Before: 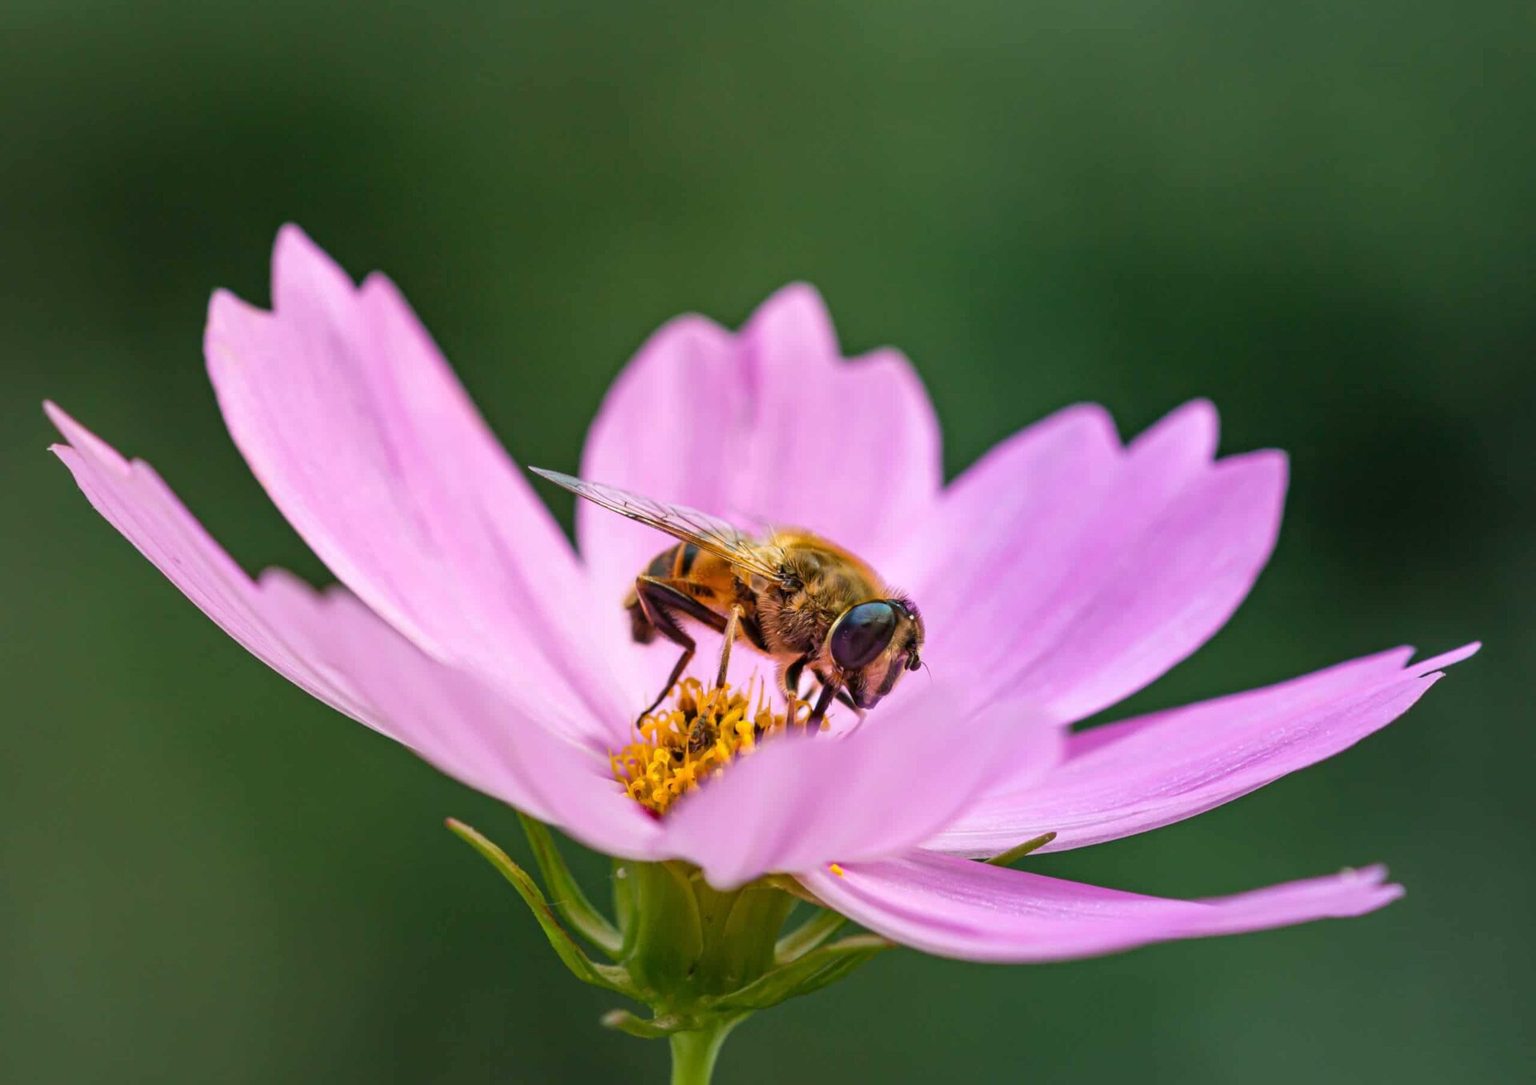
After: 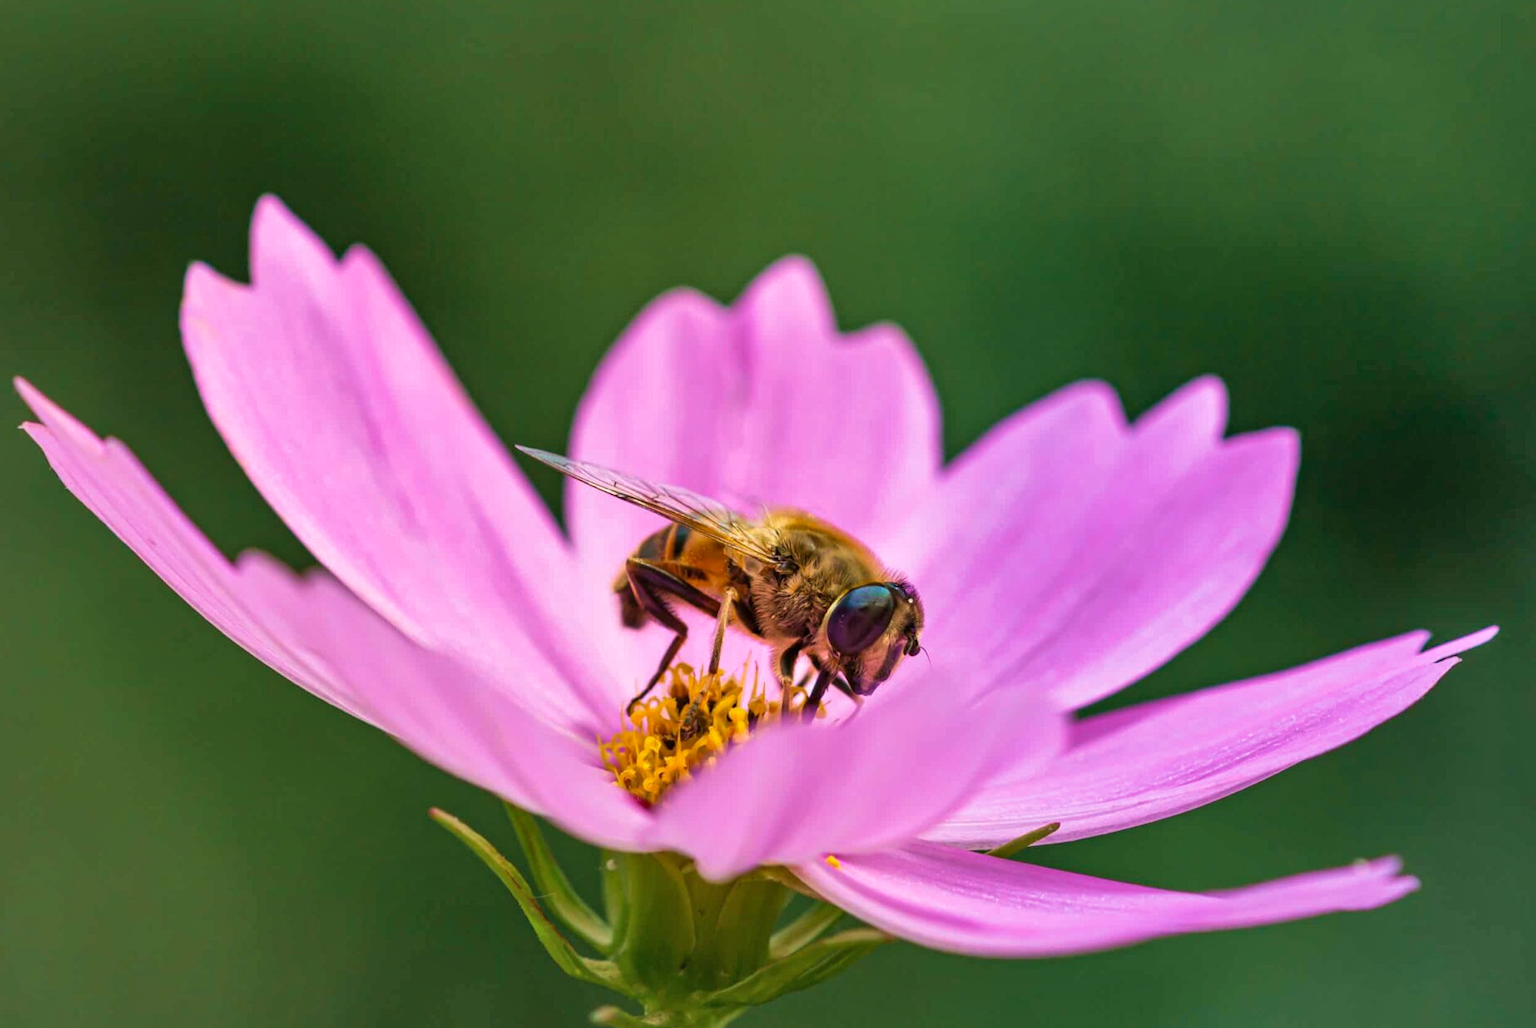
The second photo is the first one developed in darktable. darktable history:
velvia: strength 45%
white balance: red 1.009, blue 0.985
shadows and highlights: soften with gaussian
crop: left 1.964%, top 3.251%, right 1.122%, bottom 4.933%
